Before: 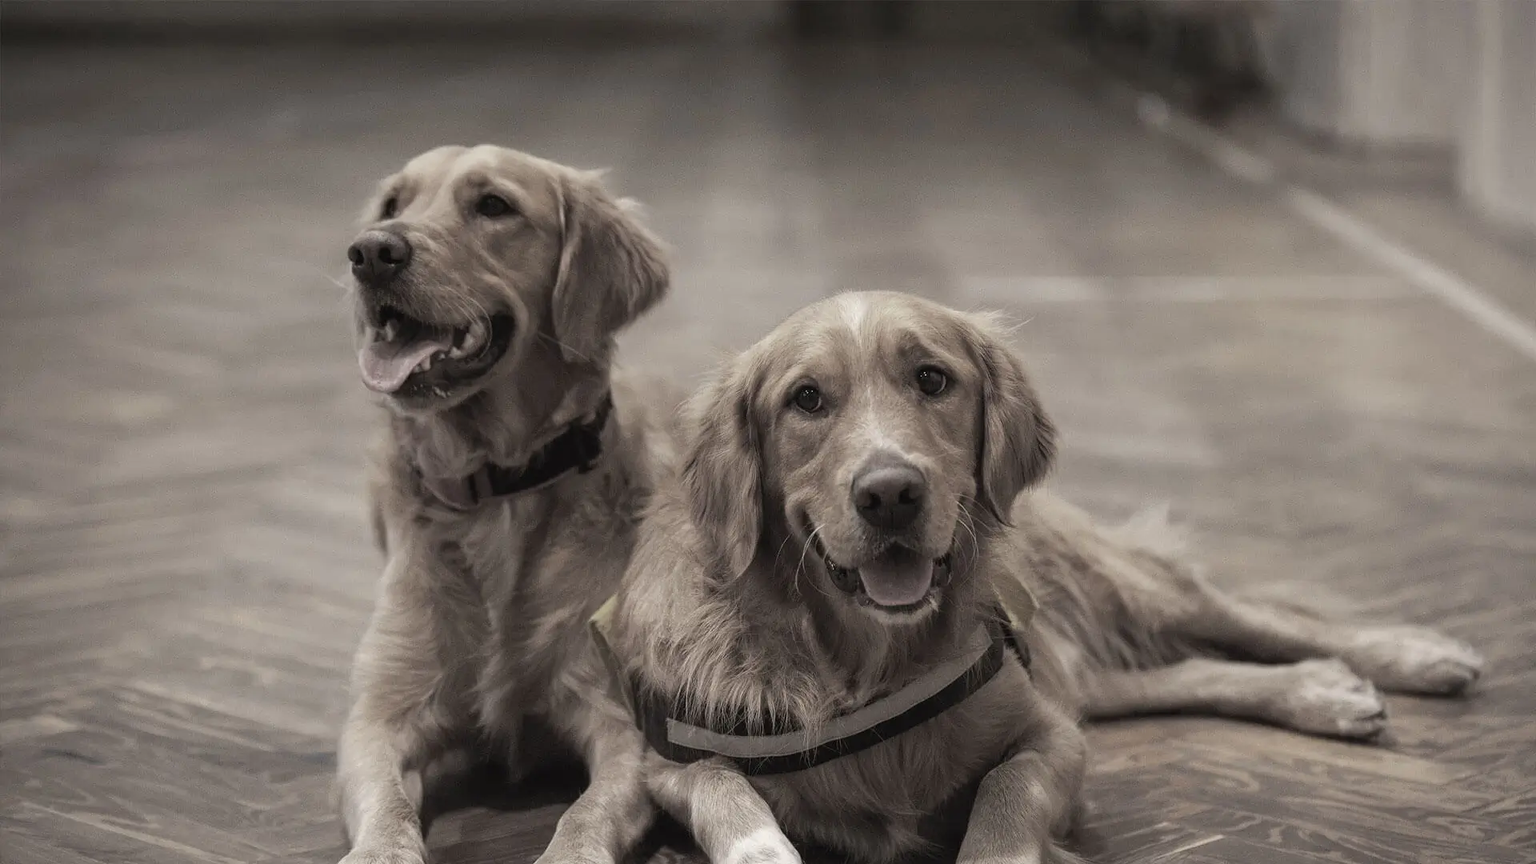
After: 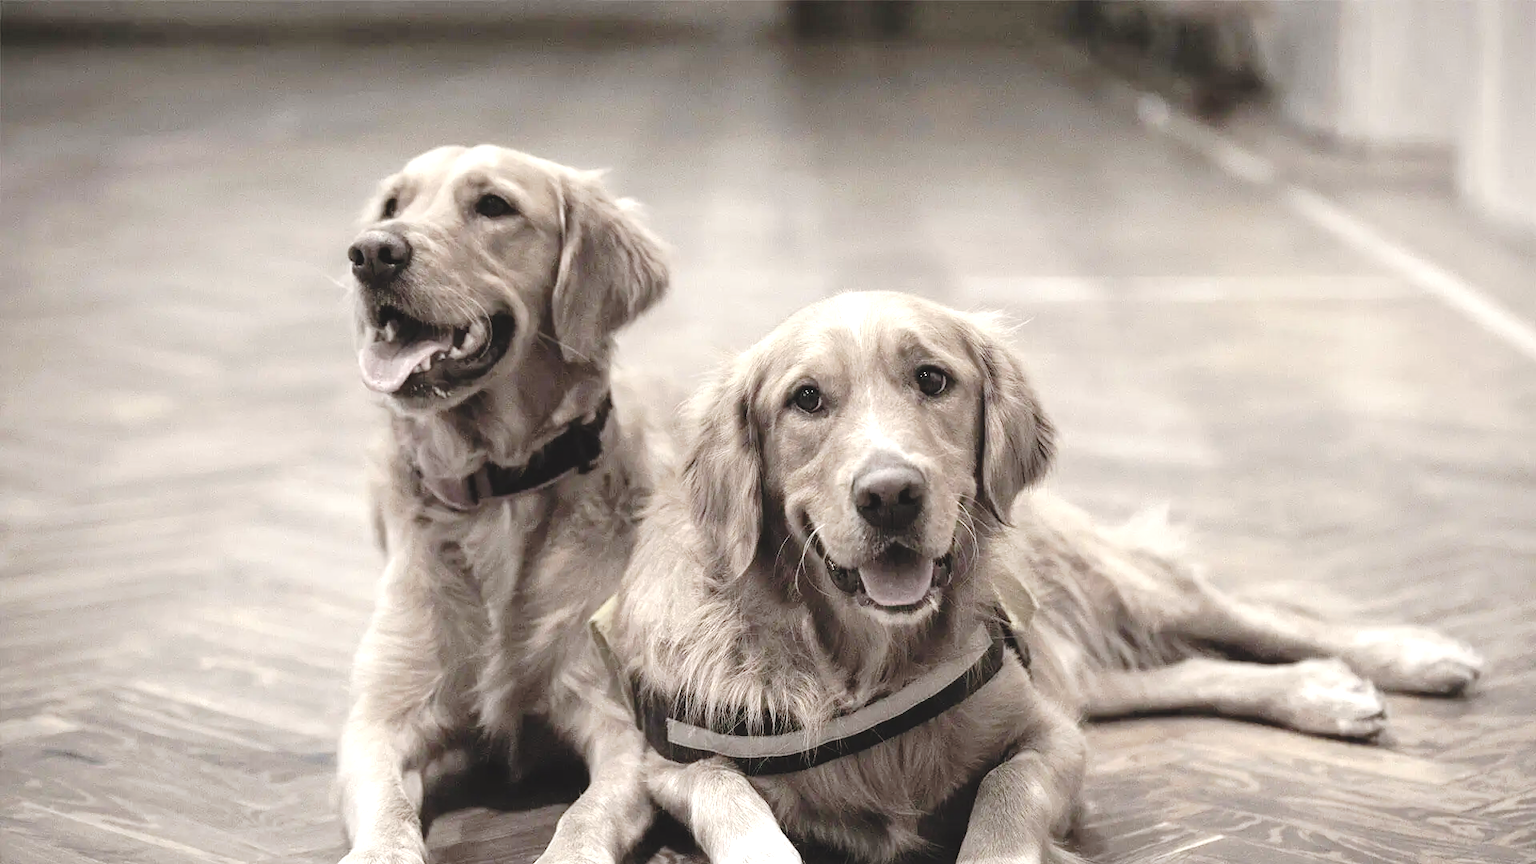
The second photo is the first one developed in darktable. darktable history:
exposure: black level correction 0, exposure 1.1 EV, compensate exposure bias true, compensate highlight preservation false
tone curve: curves: ch0 [(0, 0) (0.003, 0.074) (0.011, 0.079) (0.025, 0.083) (0.044, 0.095) (0.069, 0.097) (0.1, 0.11) (0.136, 0.131) (0.177, 0.159) (0.224, 0.209) (0.277, 0.279) (0.335, 0.367) (0.399, 0.455) (0.468, 0.538) (0.543, 0.621) (0.623, 0.699) (0.709, 0.782) (0.801, 0.848) (0.898, 0.924) (1, 1)], preserve colors none
